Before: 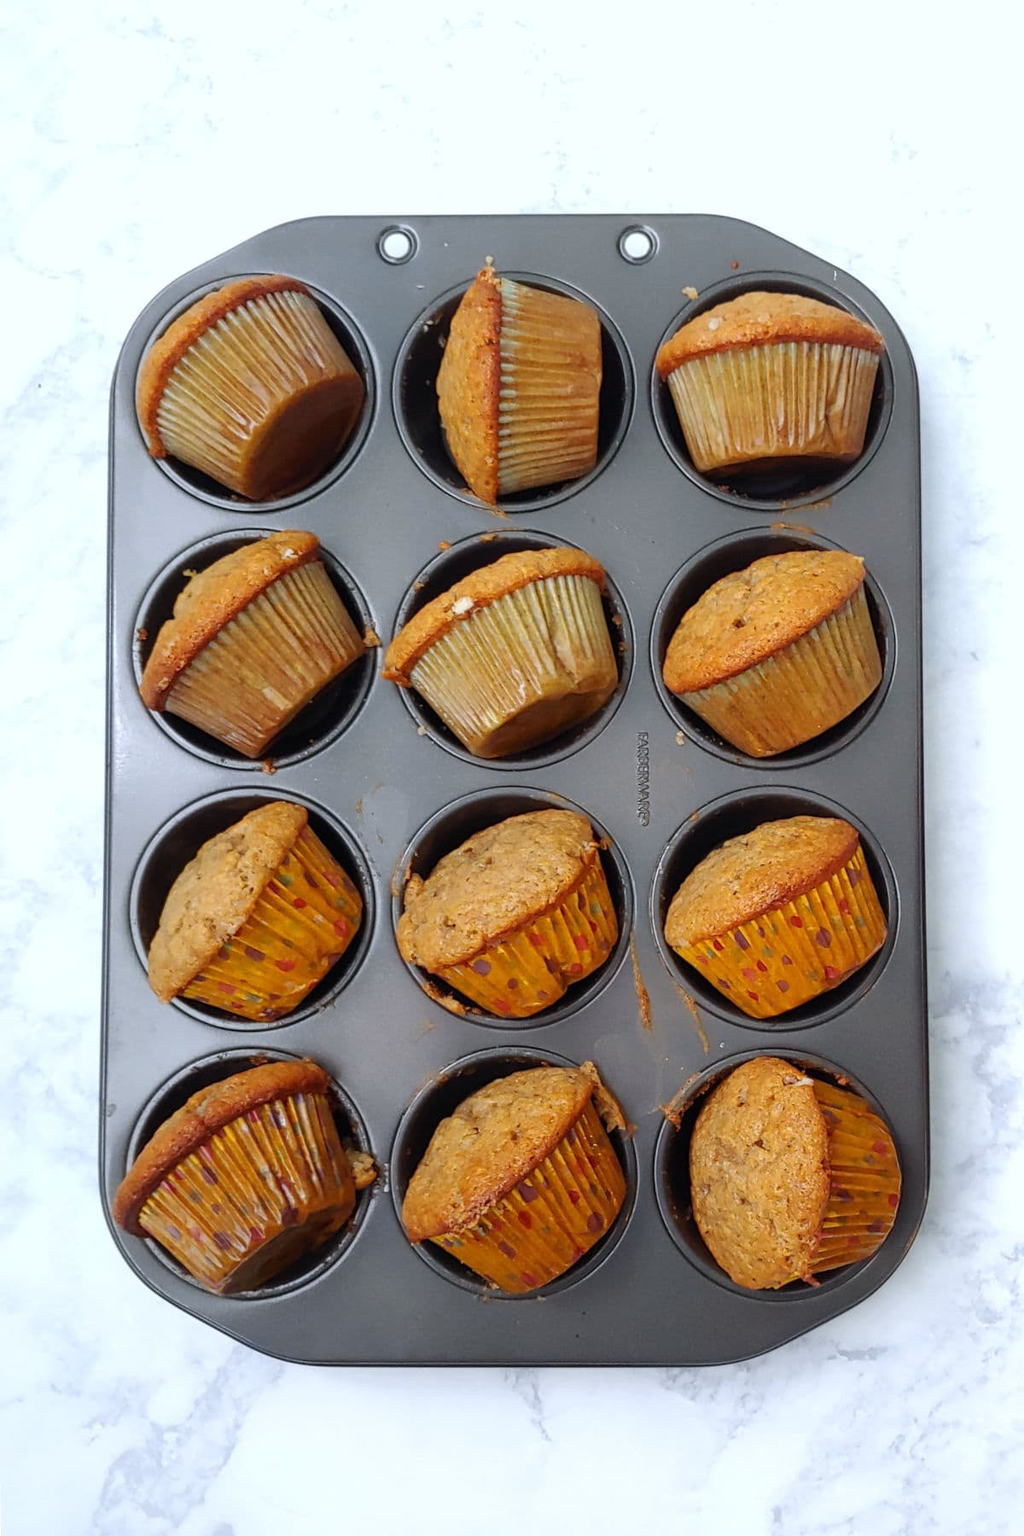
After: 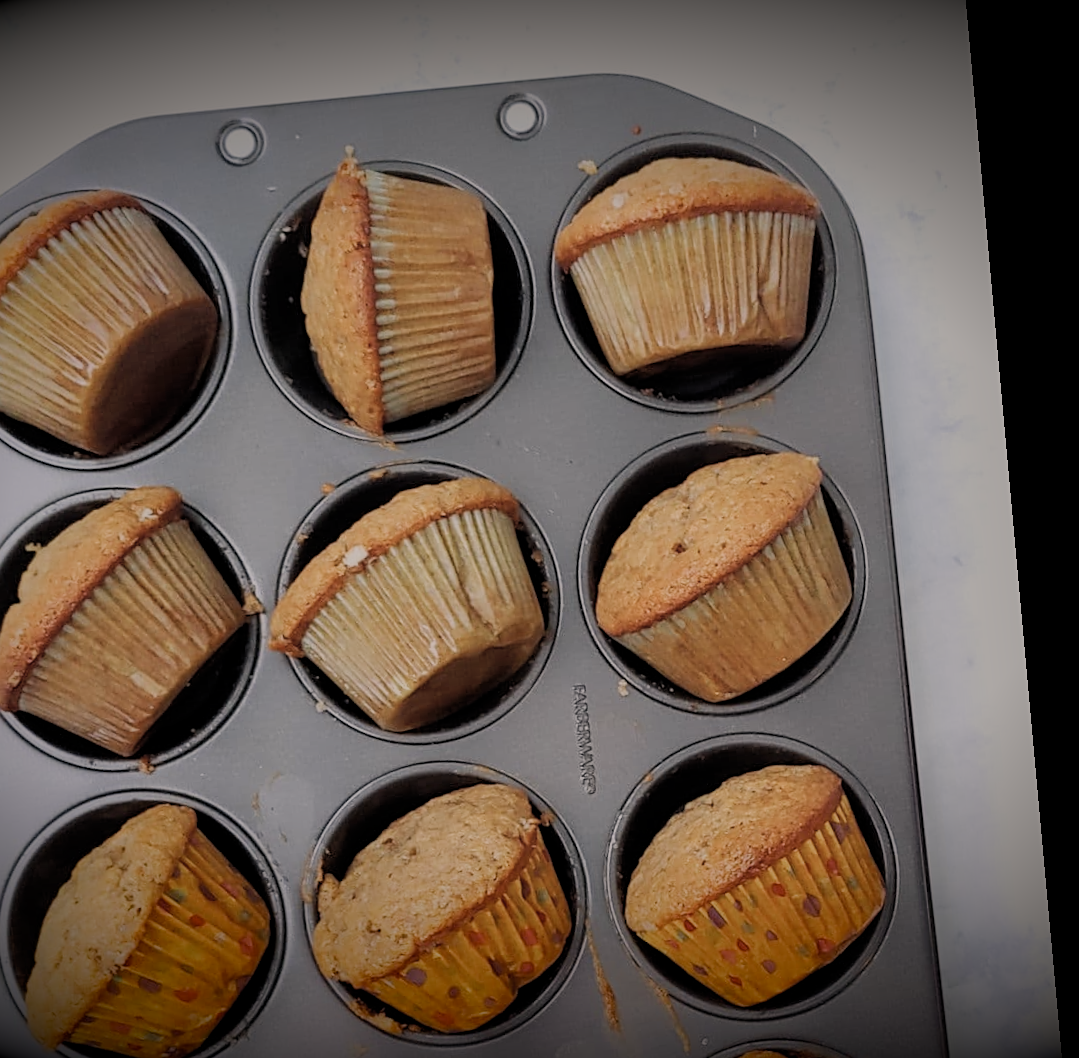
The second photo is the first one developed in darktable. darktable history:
color correction: highlights a* 5.59, highlights b* 5.24, saturation 0.68
vignetting: fall-off start 98.29%, fall-off radius 100%, brightness -1, saturation 0.5, width/height ratio 1.428
exposure: black level correction 0.001, exposure -0.125 EV, compensate exposure bias true, compensate highlight preservation false
rotate and perspective: rotation -5.2°, automatic cropping off
crop: left 18.38%, top 11.092%, right 2.134%, bottom 33.217%
filmic rgb: middle gray luminance 18.42%, black relative exposure -11.25 EV, white relative exposure 3.75 EV, threshold 6 EV, target black luminance 0%, hardness 5.87, latitude 57.4%, contrast 0.963, shadows ↔ highlights balance 49.98%, add noise in highlights 0, preserve chrominance luminance Y, color science v3 (2019), use custom middle-gray values true, iterations of high-quality reconstruction 0, contrast in highlights soft, enable highlight reconstruction true
sharpen: amount 0.2
shadows and highlights: shadows 38.43, highlights -74.54
